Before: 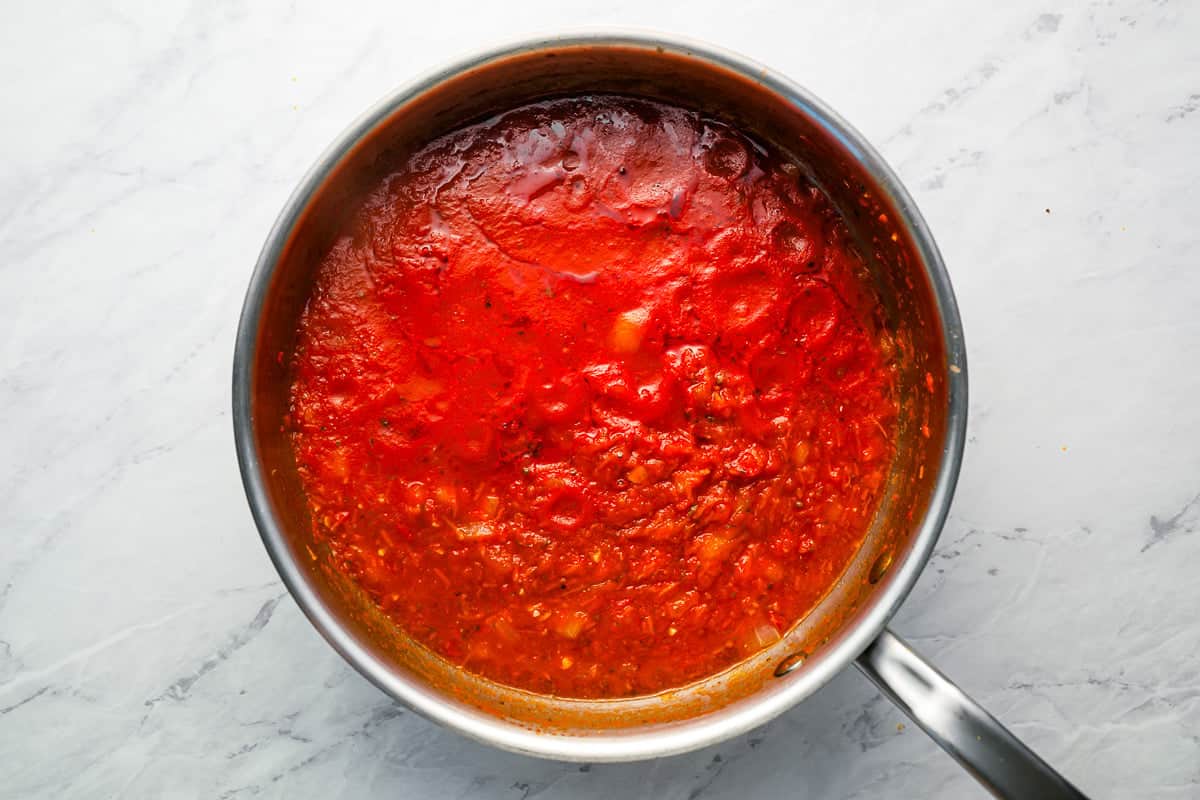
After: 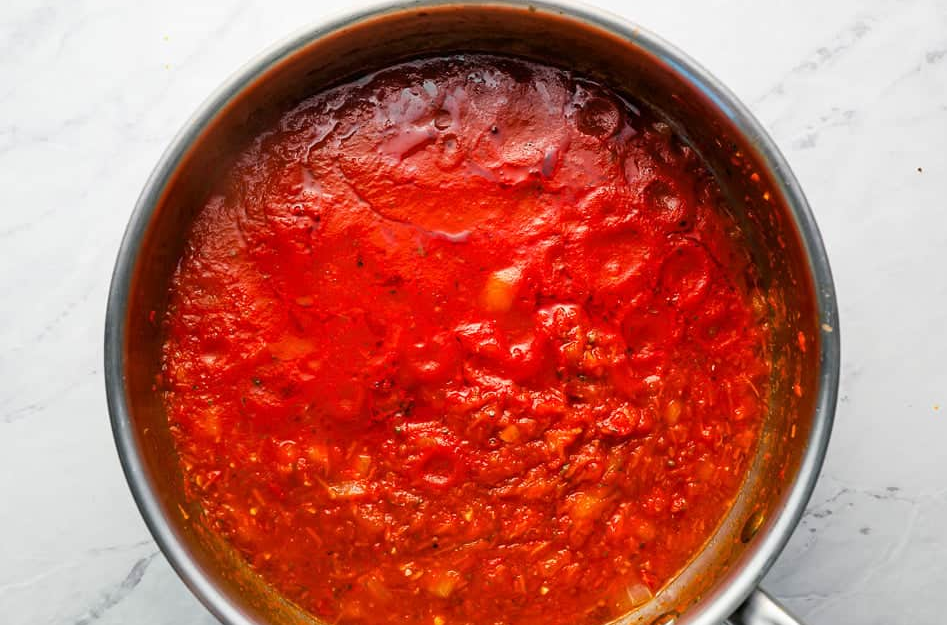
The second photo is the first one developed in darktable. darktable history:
crop and rotate: left 10.735%, top 5.144%, right 10.303%, bottom 16.662%
